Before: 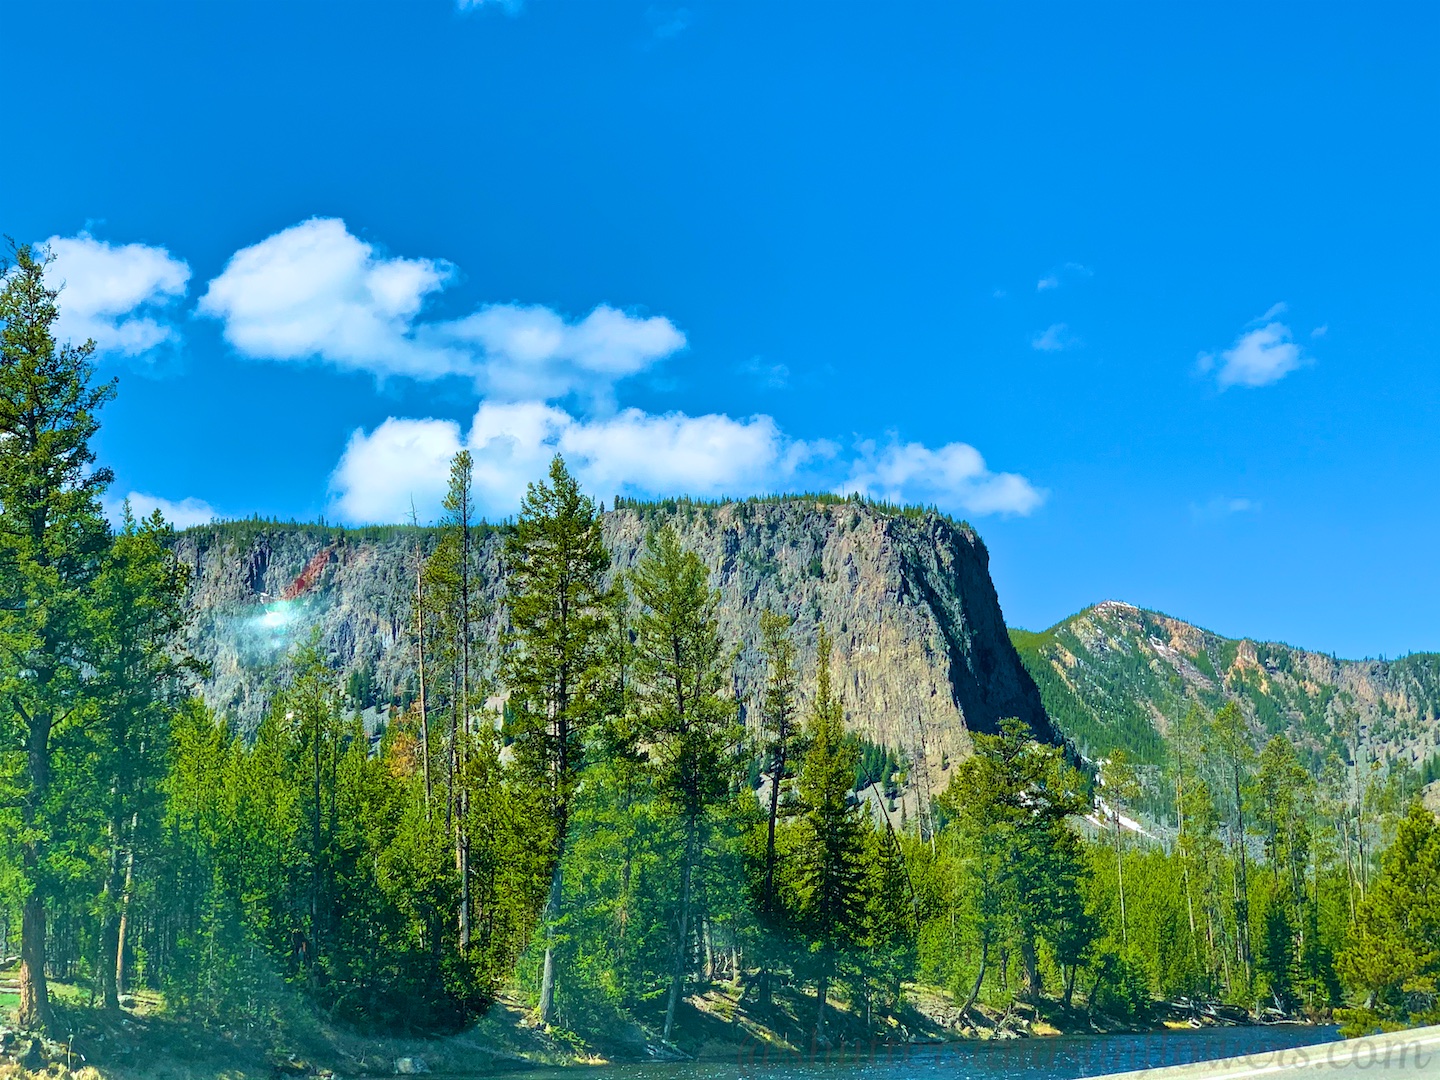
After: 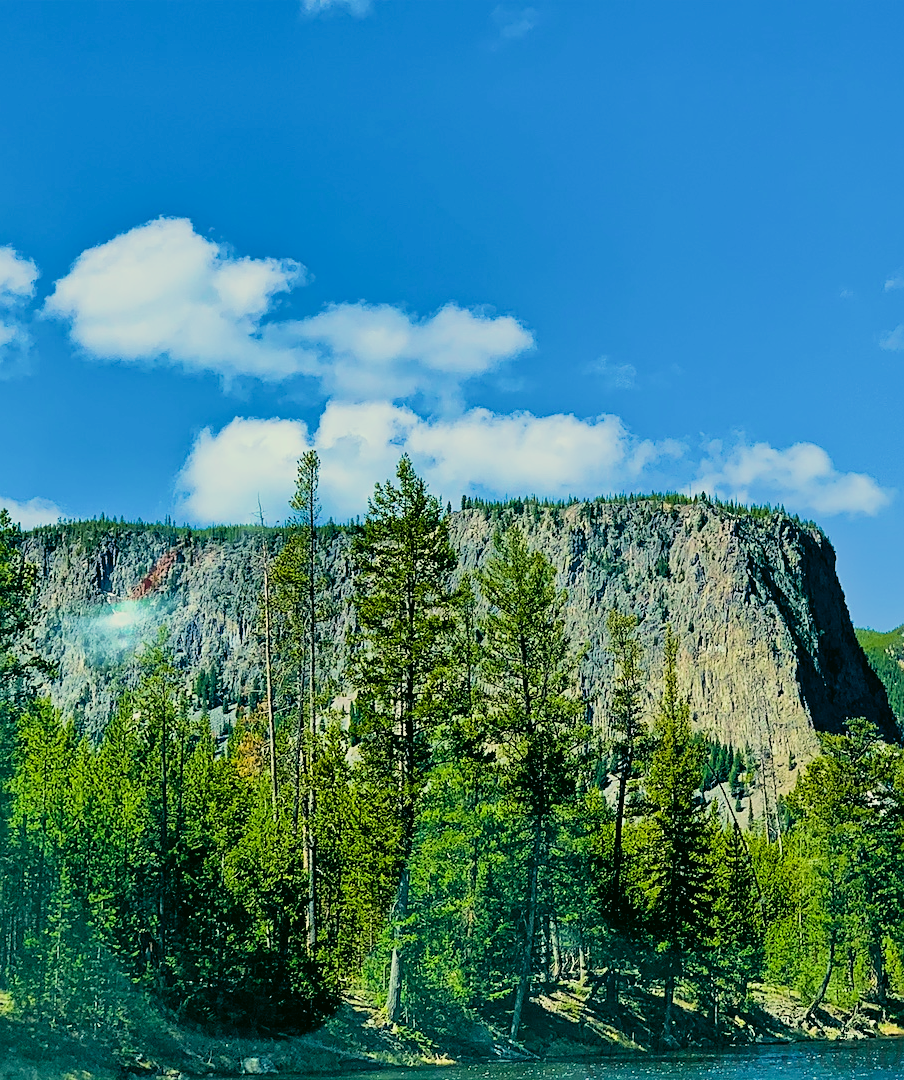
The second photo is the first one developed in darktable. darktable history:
sharpen: on, module defaults
crop: left 10.644%, right 26.528%
color correction: highlights a* -0.482, highlights b* 9.48, shadows a* -9.48, shadows b* 0.803
filmic rgb: black relative exposure -5 EV, hardness 2.88, contrast 1.3
